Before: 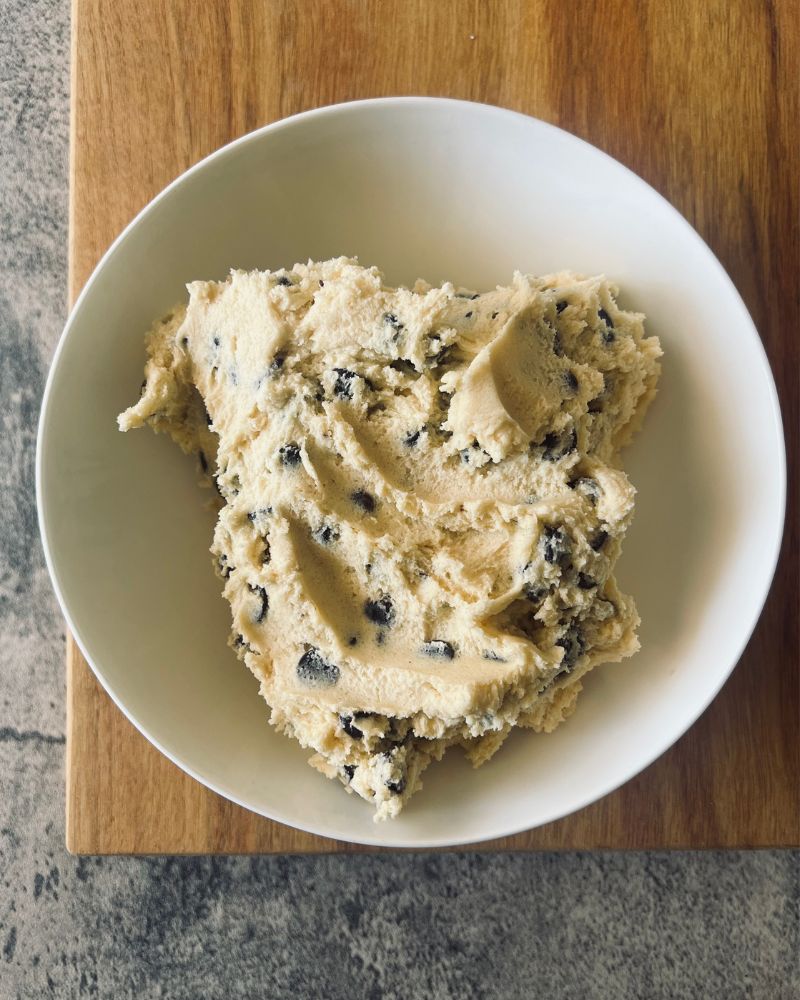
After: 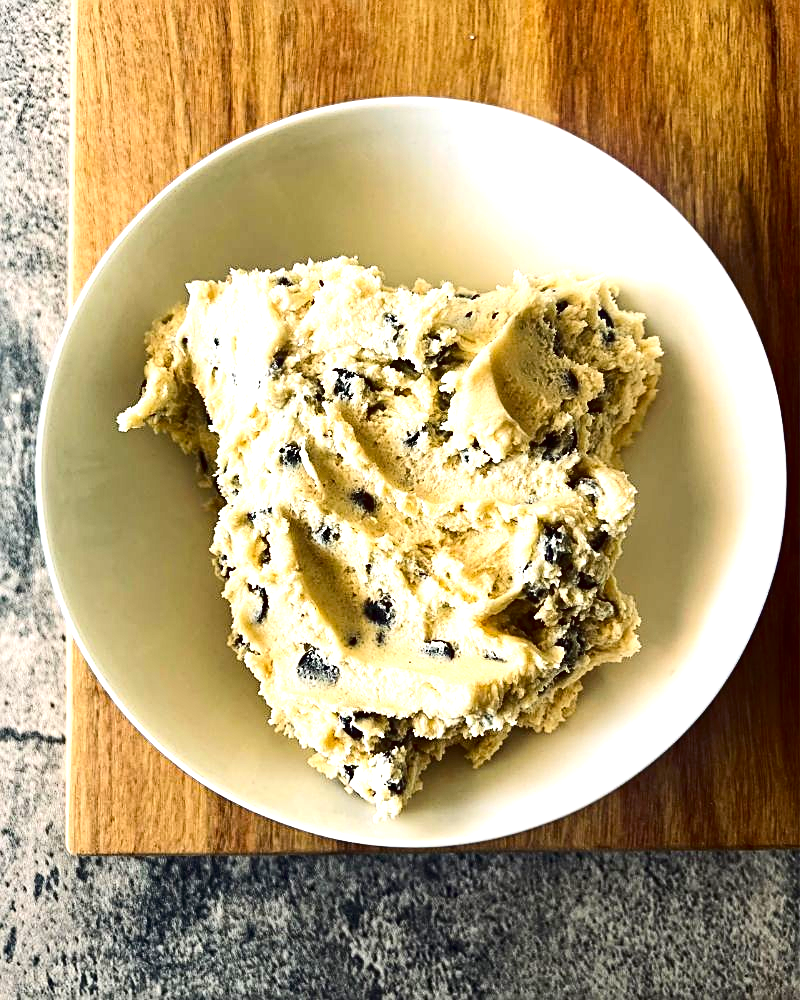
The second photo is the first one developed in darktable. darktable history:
haze removal: strength 0.259, distance 0.246, compatibility mode true, adaptive false
sharpen: amount 0.489
exposure: black level correction 0, exposure 1 EV, compensate exposure bias true, compensate highlight preservation false
contrast brightness saturation: contrast 0.241, brightness -0.239, saturation 0.135
